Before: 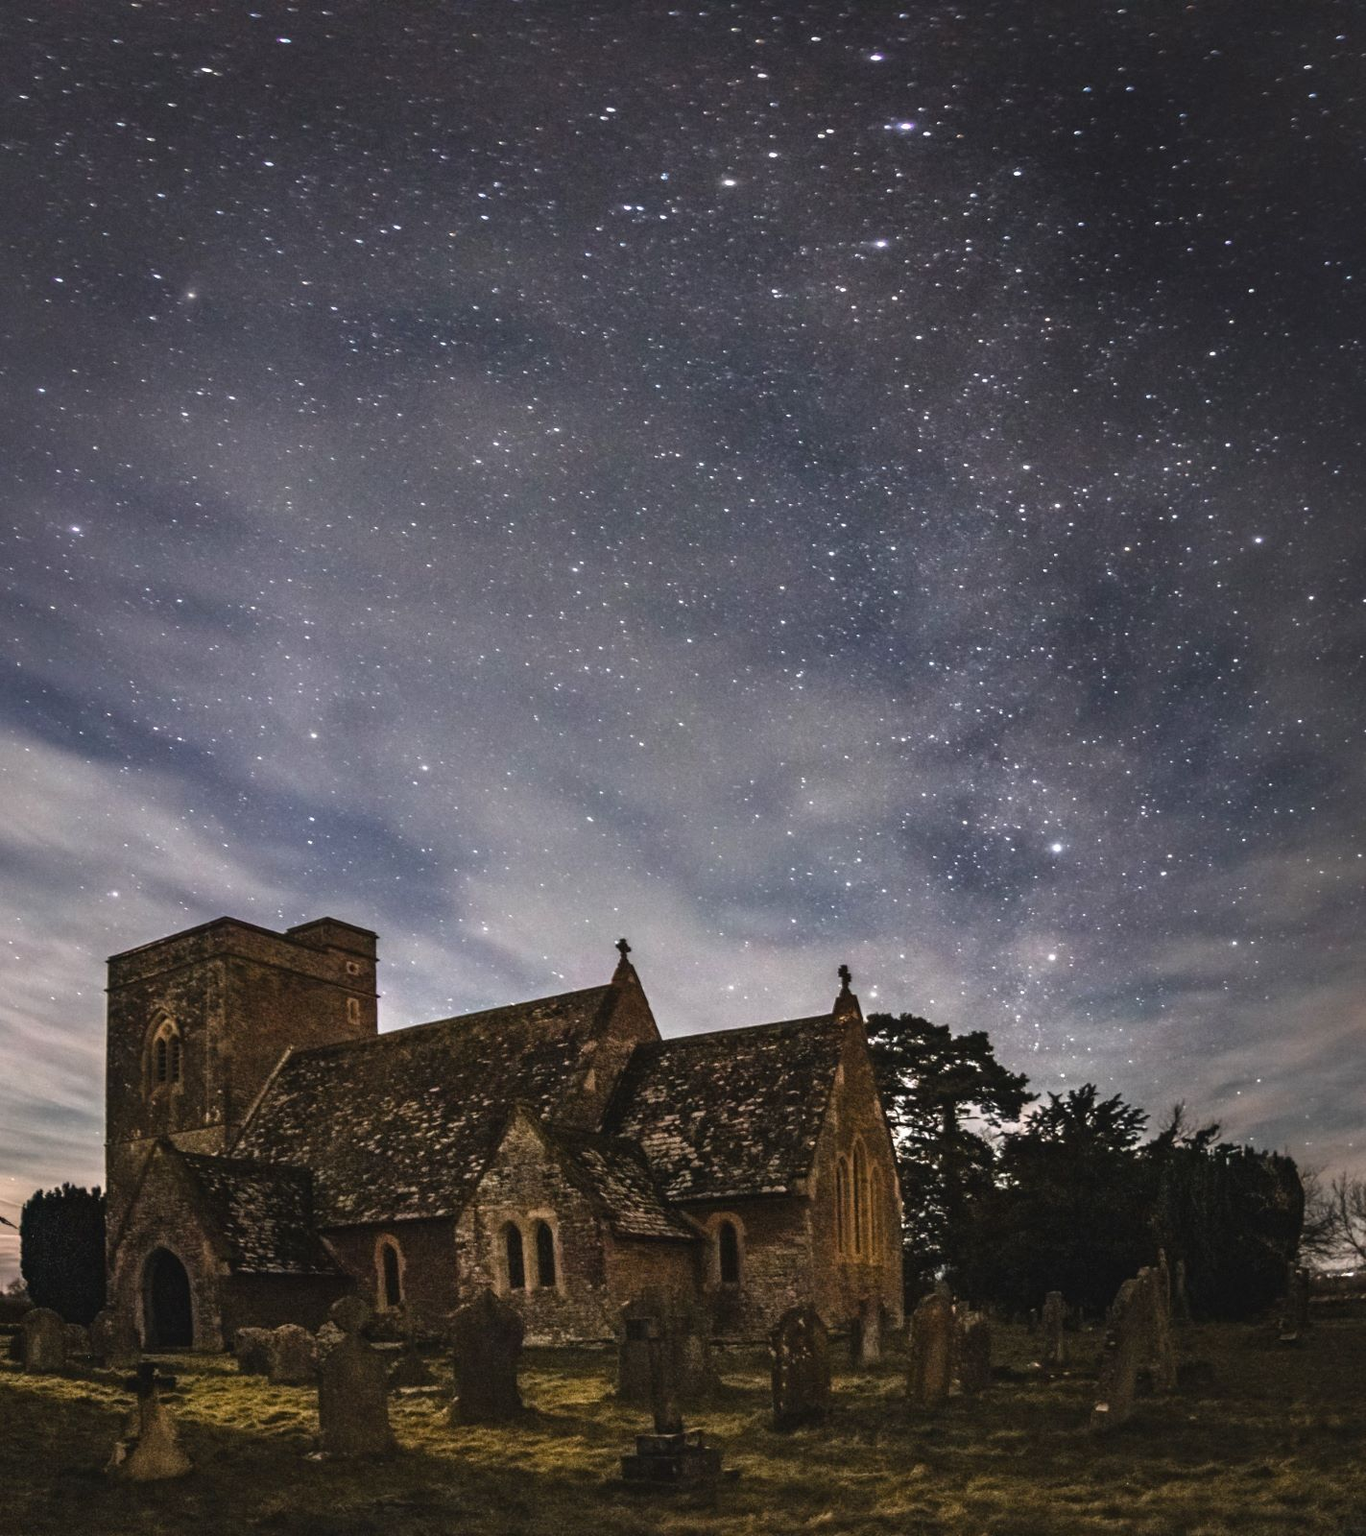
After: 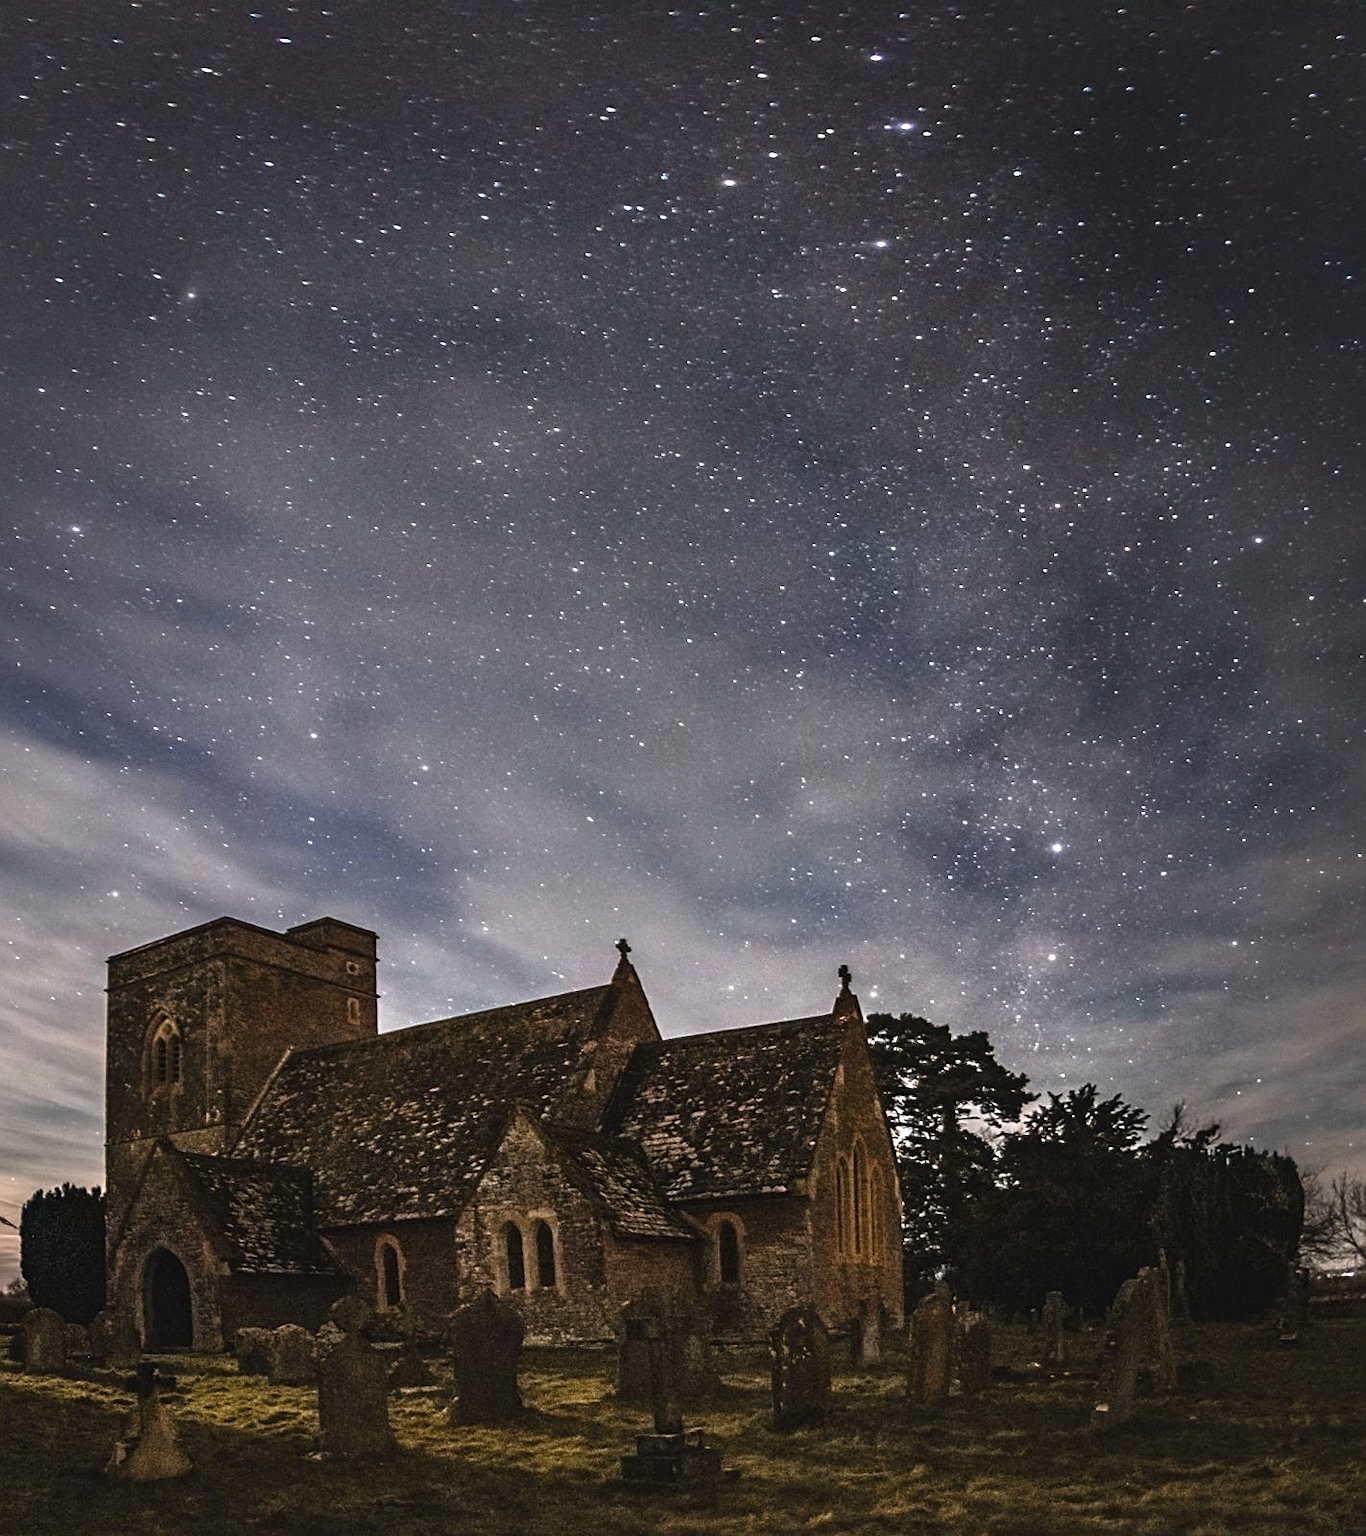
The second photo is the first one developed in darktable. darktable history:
base curve: curves: ch0 [(0, 0) (0.303, 0.277) (1, 1)]
sharpen: on, module defaults
